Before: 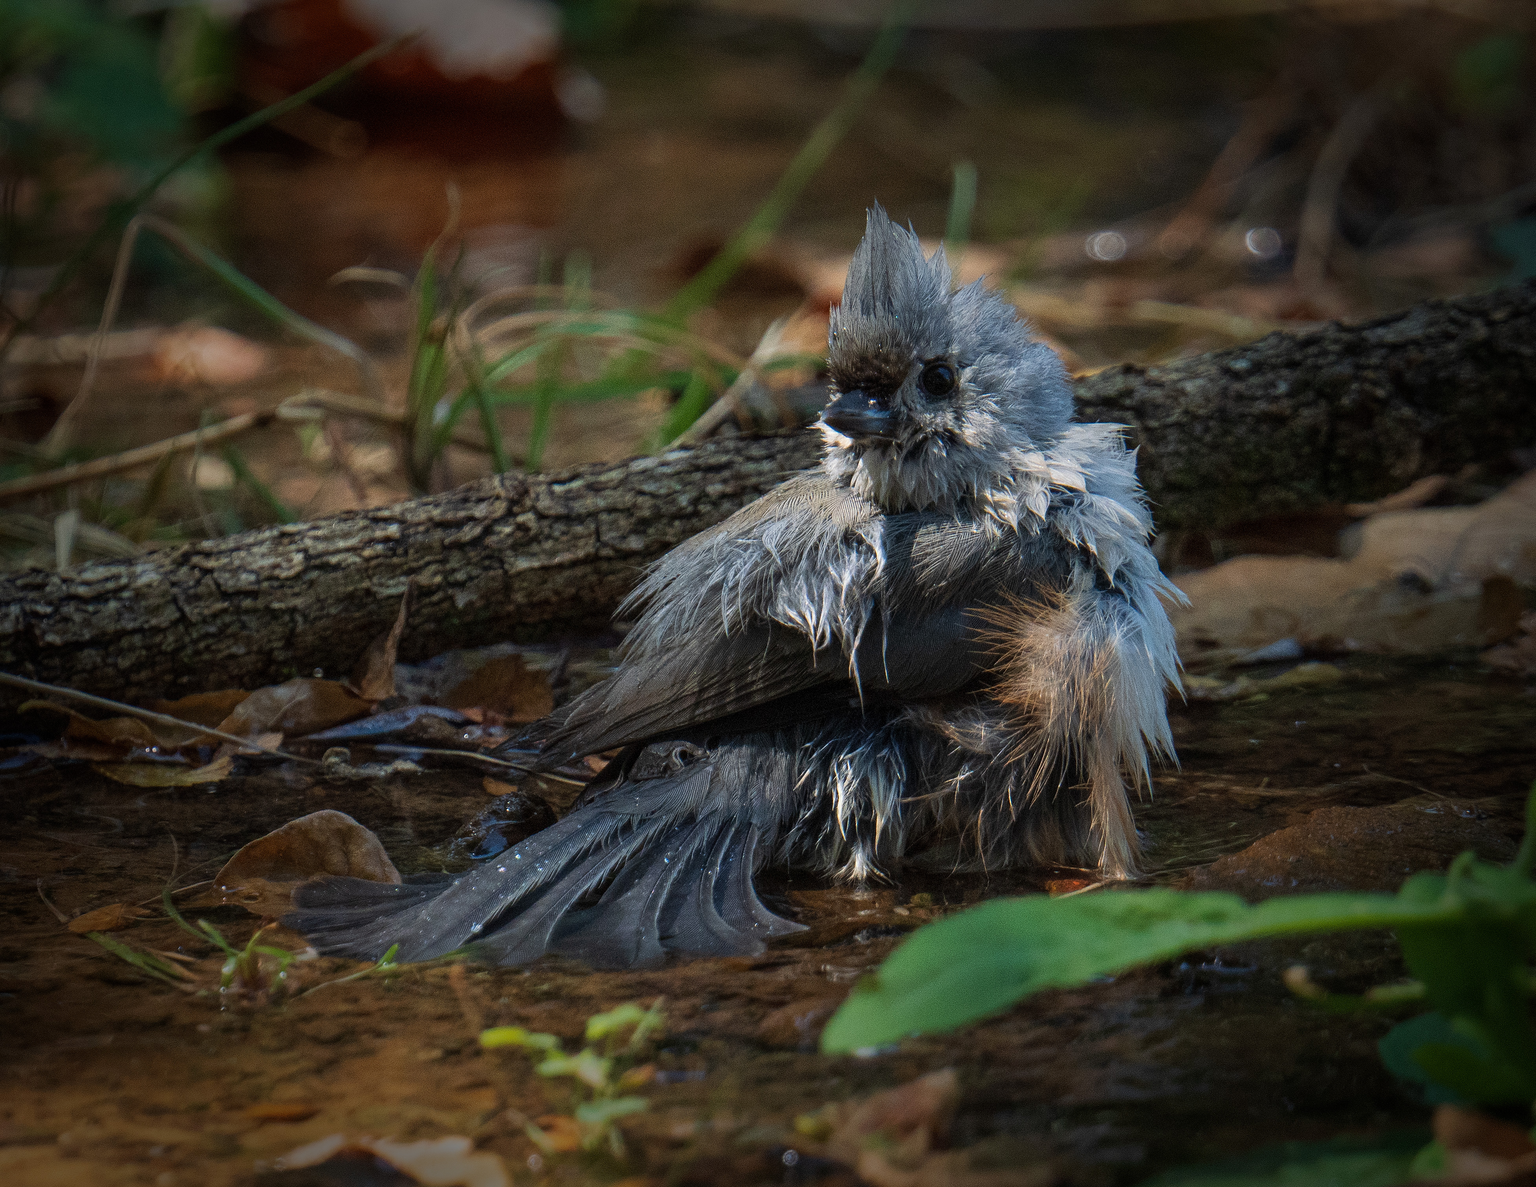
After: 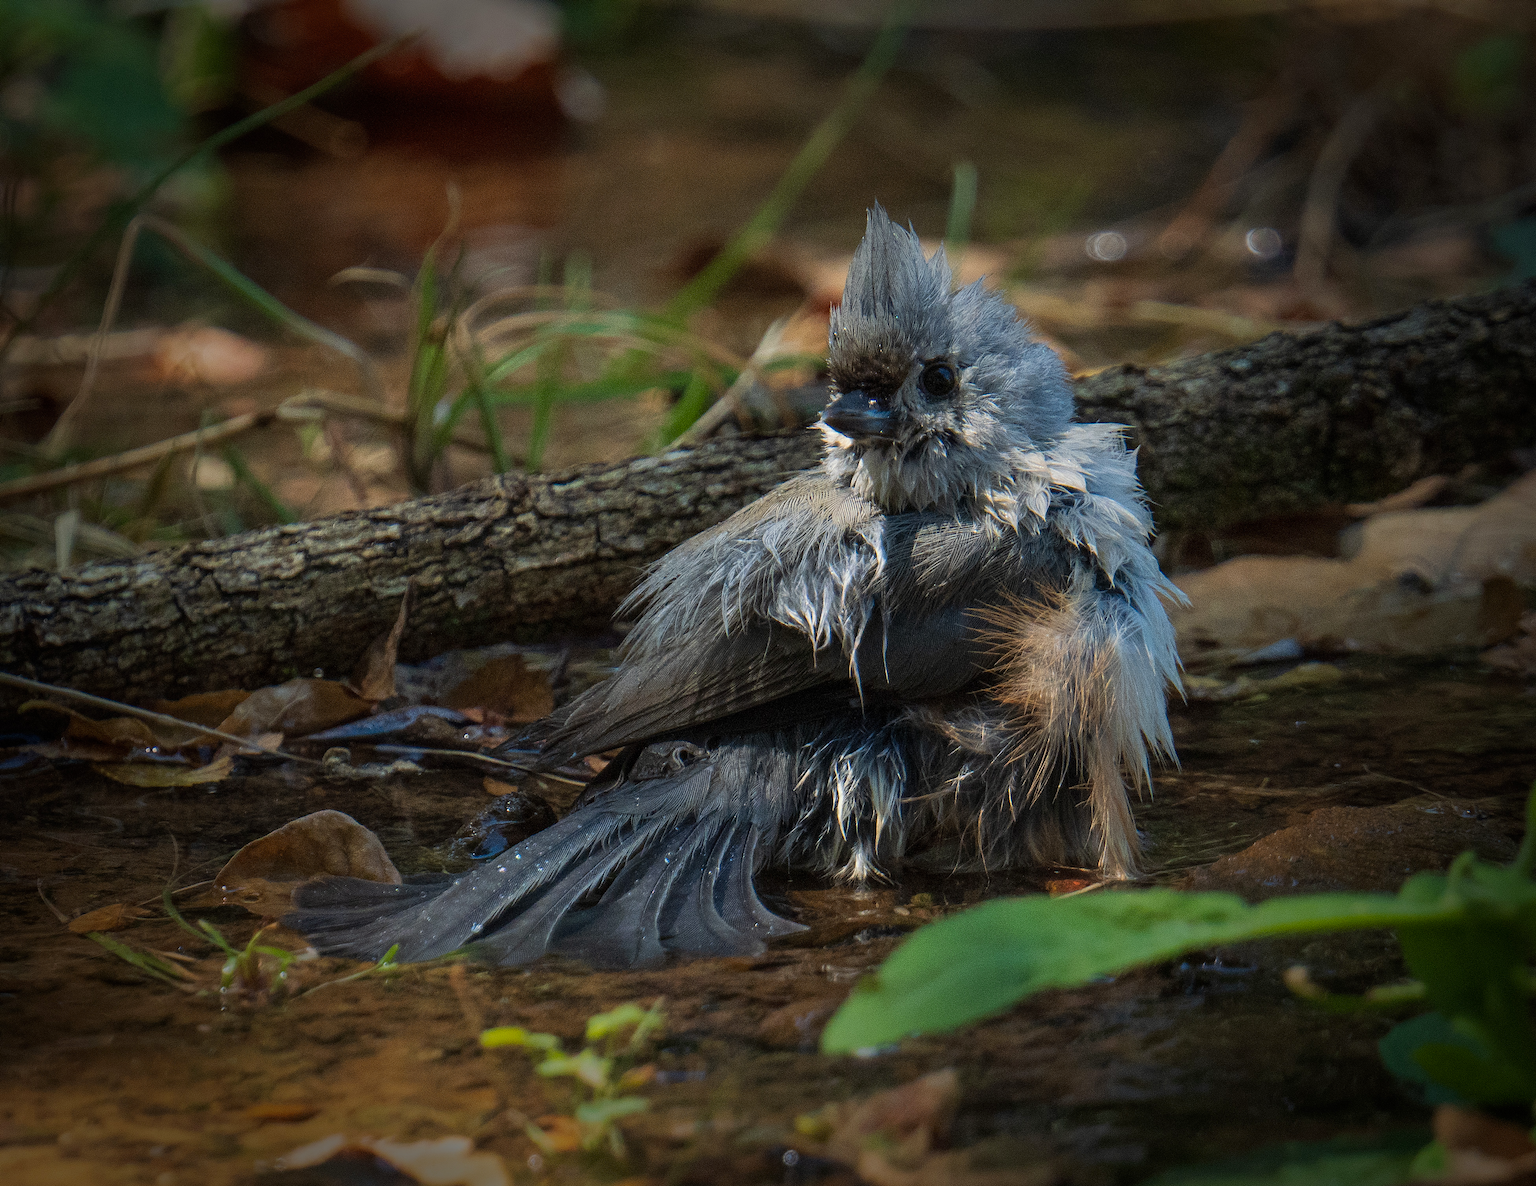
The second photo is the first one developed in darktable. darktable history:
color calibration: output R [0.994, 0.059, -0.119, 0], output G [-0.036, 1.09, -0.119, 0], output B [0.078, -0.108, 0.961, 0], illuminant same as pipeline (D50), adaptation XYZ, x 0.346, y 0.357, temperature 5006.63 K
